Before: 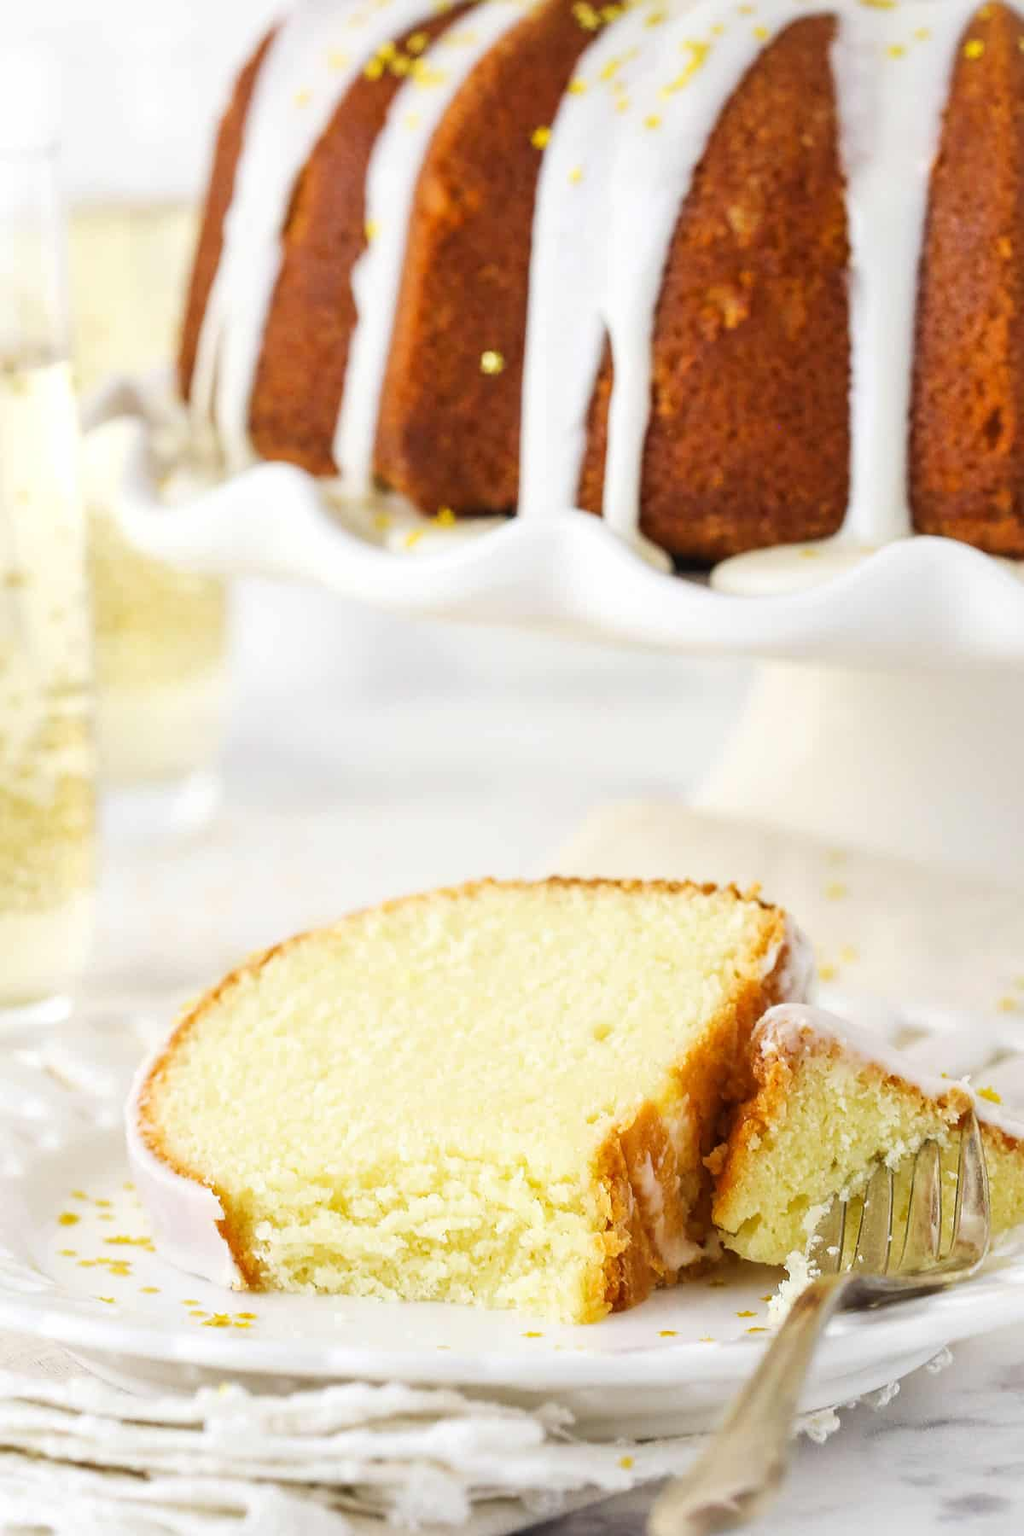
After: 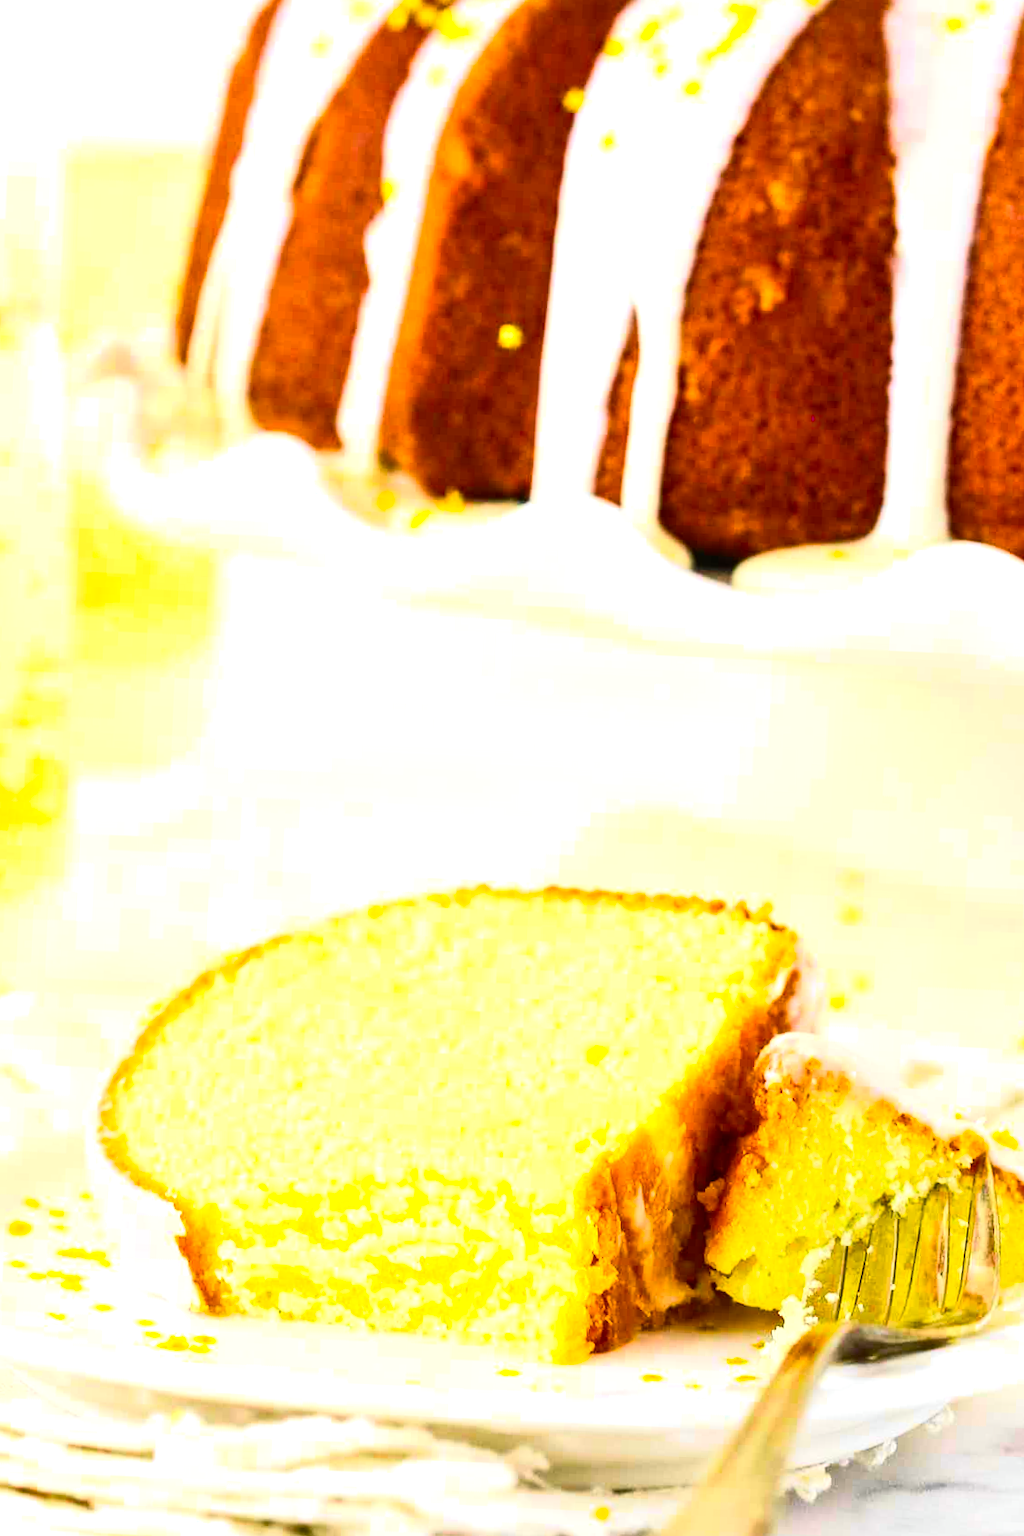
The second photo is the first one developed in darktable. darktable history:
tone curve: curves: ch0 [(0, 0) (0.131, 0.116) (0.316, 0.345) (0.501, 0.584) (0.629, 0.732) (0.812, 0.888) (1, 0.974)]; ch1 [(0, 0) (0.366, 0.367) (0.475, 0.462) (0.494, 0.496) (0.504, 0.499) (0.553, 0.584) (1, 1)]; ch2 [(0, 0) (0.333, 0.346) (0.375, 0.375) (0.424, 0.43) (0.476, 0.492) (0.502, 0.502) (0.533, 0.556) (0.566, 0.599) (0.614, 0.653) (1, 1)], color space Lab, independent channels, preserve colors none
crop and rotate: angle -2.51°
color balance rgb: shadows lift › luminance -7.703%, shadows lift › chroma 2.081%, shadows lift › hue 163.3°, linear chroma grading › global chroma 42.181%, perceptual saturation grading › global saturation 14.885%, perceptual brilliance grading › global brilliance 21%, perceptual brilliance grading › shadows -35.35%
